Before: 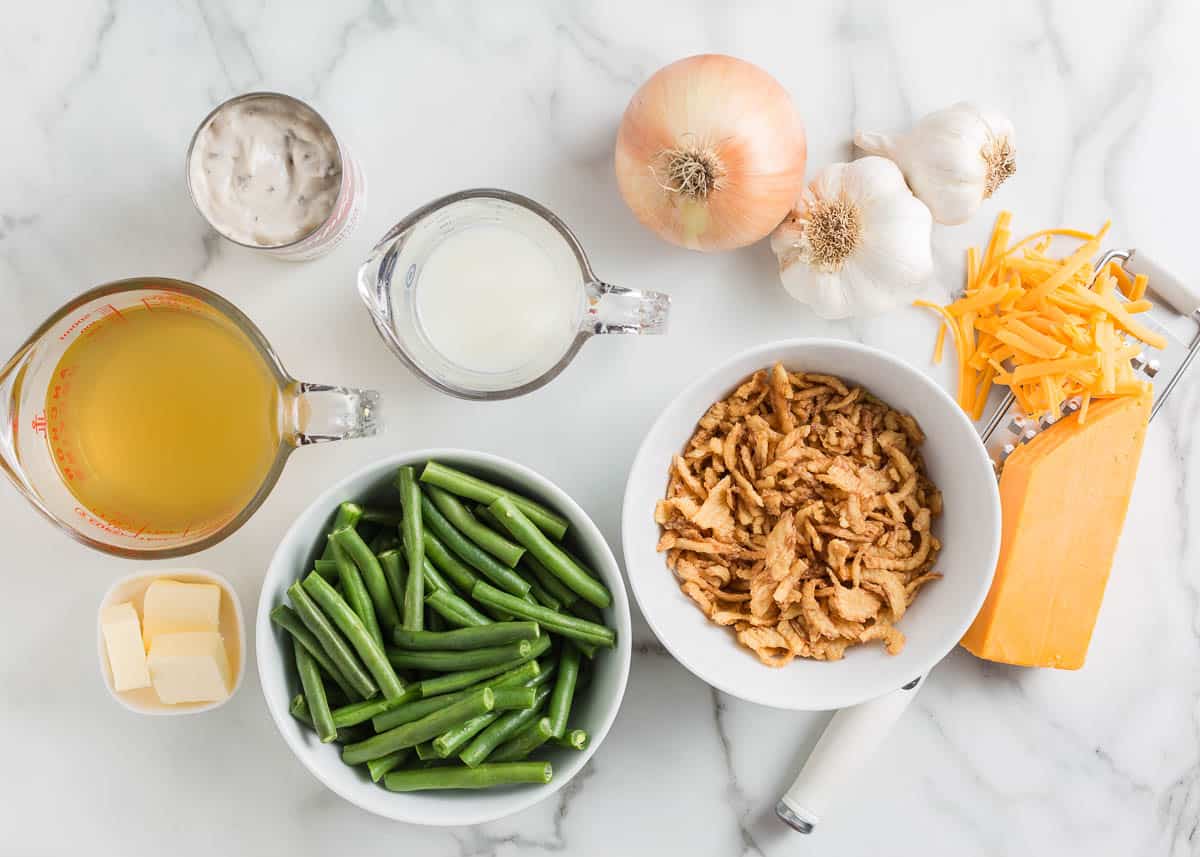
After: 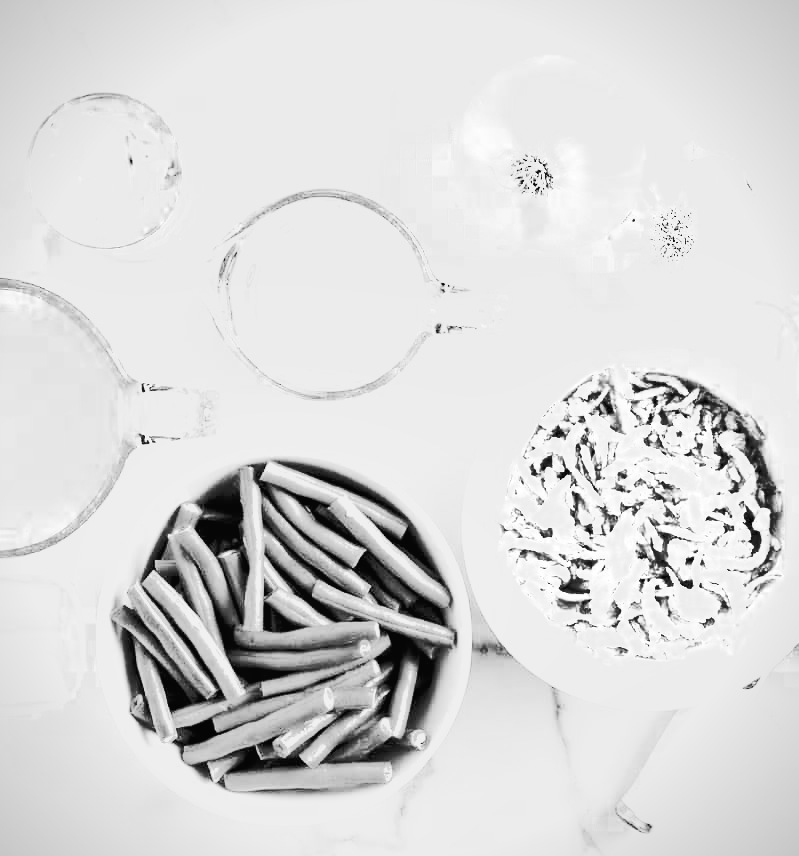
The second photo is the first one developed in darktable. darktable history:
shadows and highlights: shadows 53.2, soften with gaussian
tone curve: curves: ch0 [(0, 0.024) (0.031, 0.027) (0.113, 0.069) (0.198, 0.18) (0.304, 0.303) (0.441, 0.462) (0.557, 0.6) (0.711, 0.79) (0.812, 0.878) (0.927, 0.935) (1, 0.963)]; ch1 [(0, 0) (0.222, 0.2) (0.343, 0.325) (0.45, 0.441) (0.502, 0.501) (0.527, 0.534) (0.55, 0.561) (0.632, 0.656) (0.735, 0.754) (1, 1)]; ch2 [(0, 0) (0.249, 0.222) (0.352, 0.348) (0.424, 0.439) (0.476, 0.482) (0.499, 0.501) (0.517, 0.516) (0.532, 0.544) (0.558, 0.585) (0.596, 0.629) (0.726, 0.745) (0.82, 0.796) (0.998, 0.928)], color space Lab, independent channels, preserve colors none
filmic rgb: black relative exposure -16 EV, white relative exposure 5.31 EV, hardness 5.93, contrast 1.245, color science v6 (2022)
vignetting: fall-off start 99.91%, fall-off radius 65.2%, saturation 0.047, automatic ratio true
tone equalizer: -8 EV -0.756 EV, -7 EV -0.687 EV, -6 EV -0.611 EV, -5 EV -0.414 EV, -3 EV 0.389 EV, -2 EV 0.6 EV, -1 EV 0.68 EV, +0 EV 0.757 EV
exposure: black level correction 0, exposure 1.2 EV, compensate exposure bias true, compensate highlight preservation false
color zones: curves: ch0 [(0.004, 0.588) (0.116, 0.636) (0.259, 0.476) (0.423, 0.464) (0.75, 0.5)]; ch1 [(0, 0) (0.143, 0) (0.286, 0) (0.429, 0) (0.571, 0) (0.714, 0) (0.857, 0)]
crop and rotate: left 13.35%, right 20.016%
